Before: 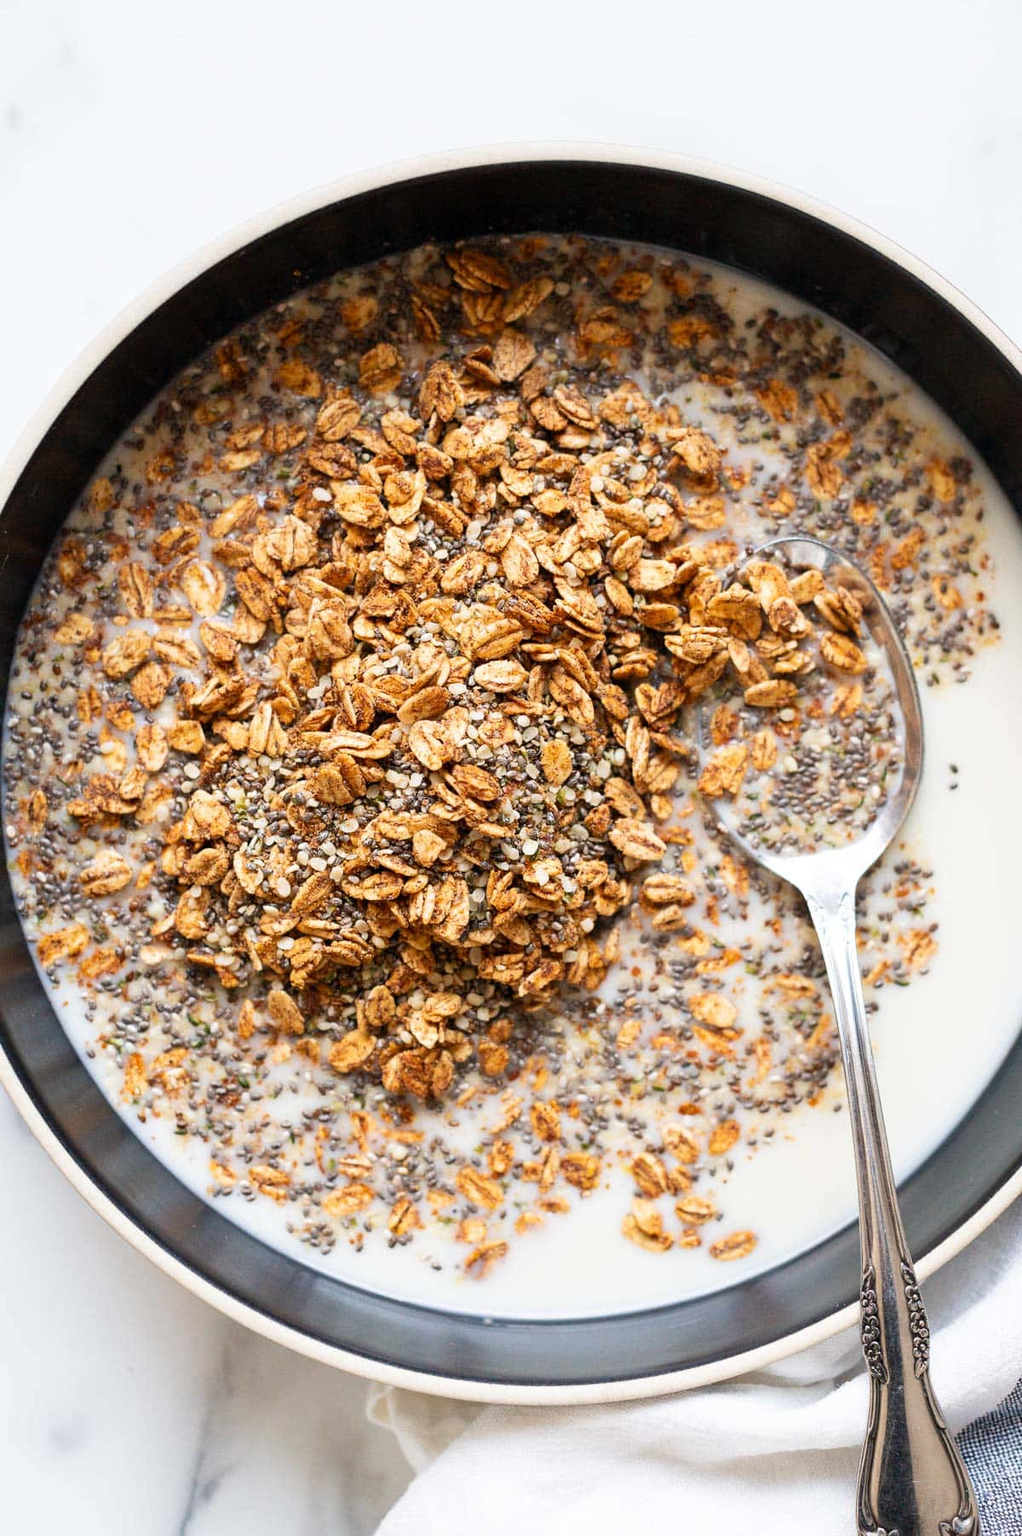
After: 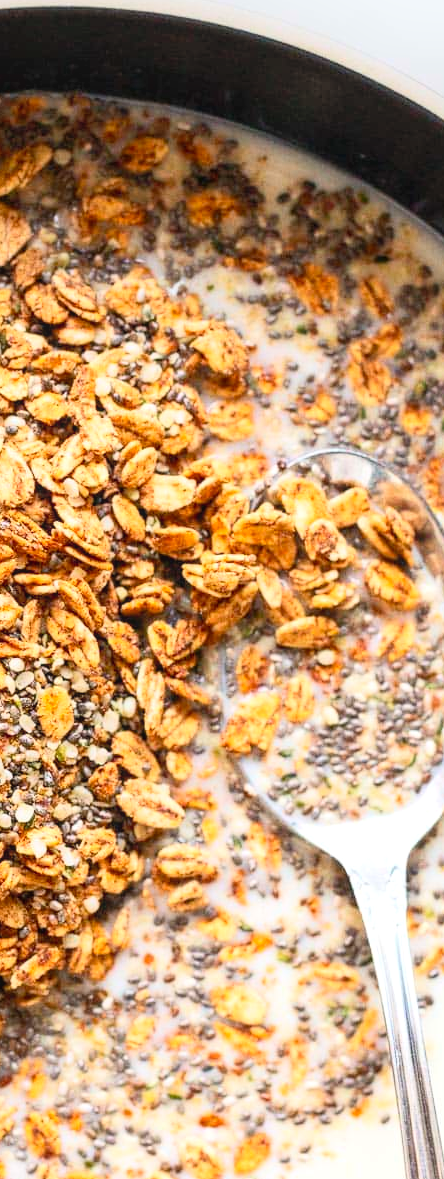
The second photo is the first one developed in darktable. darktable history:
contrast brightness saturation: contrast 0.2, brightness 0.168, saturation 0.219
exposure: black level correction 0.002, exposure 0.148 EV, compensate highlight preservation false
crop and rotate: left 49.883%, top 10.113%, right 13.101%, bottom 24.52%
local contrast: detail 109%
